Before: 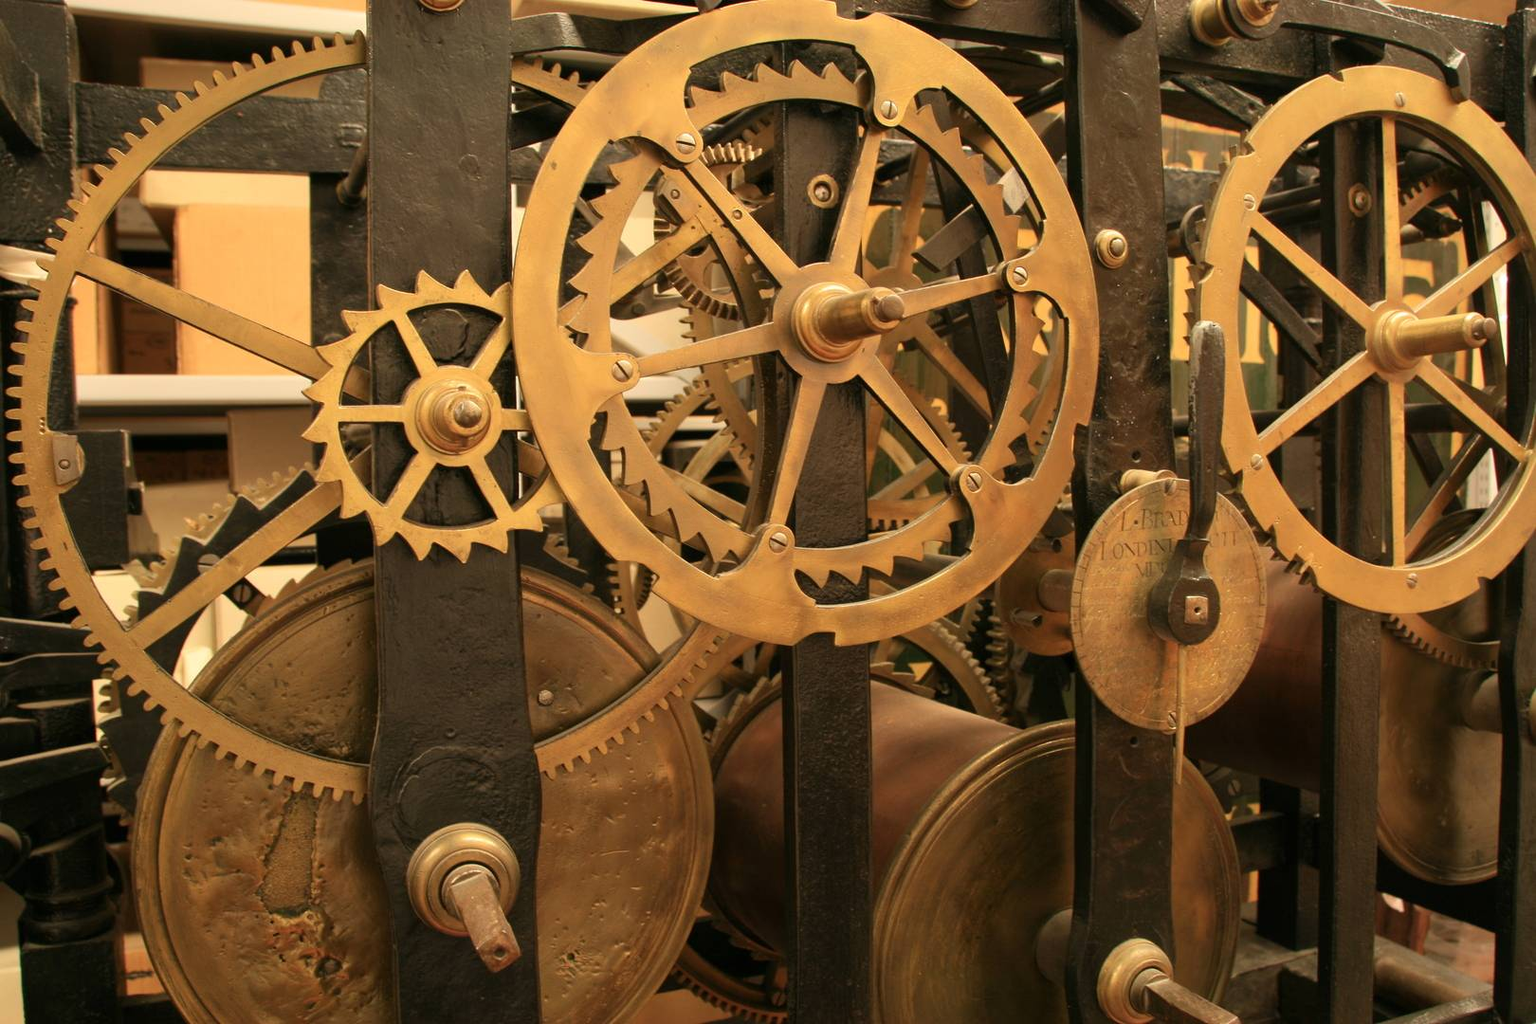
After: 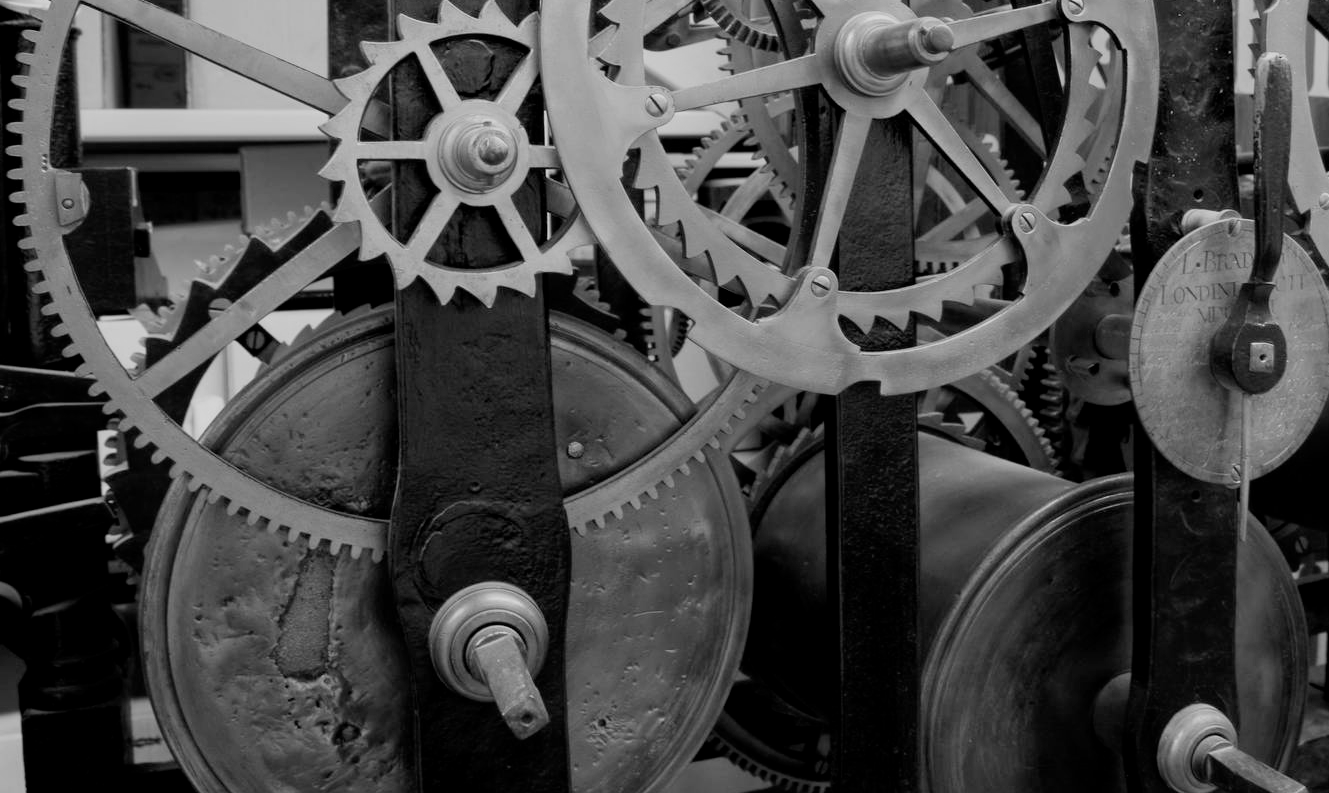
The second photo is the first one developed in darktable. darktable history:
local contrast: highlights 100%, shadows 100%, detail 120%, midtone range 0.2
monochrome: a -74.22, b 78.2
filmic rgb: black relative exposure -7.75 EV, white relative exposure 4.4 EV, threshold 3 EV, hardness 3.76, latitude 50%, contrast 1.1, color science v5 (2021), contrast in shadows safe, contrast in highlights safe, enable highlight reconstruction true
crop: top 26.531%, right 17.959%
